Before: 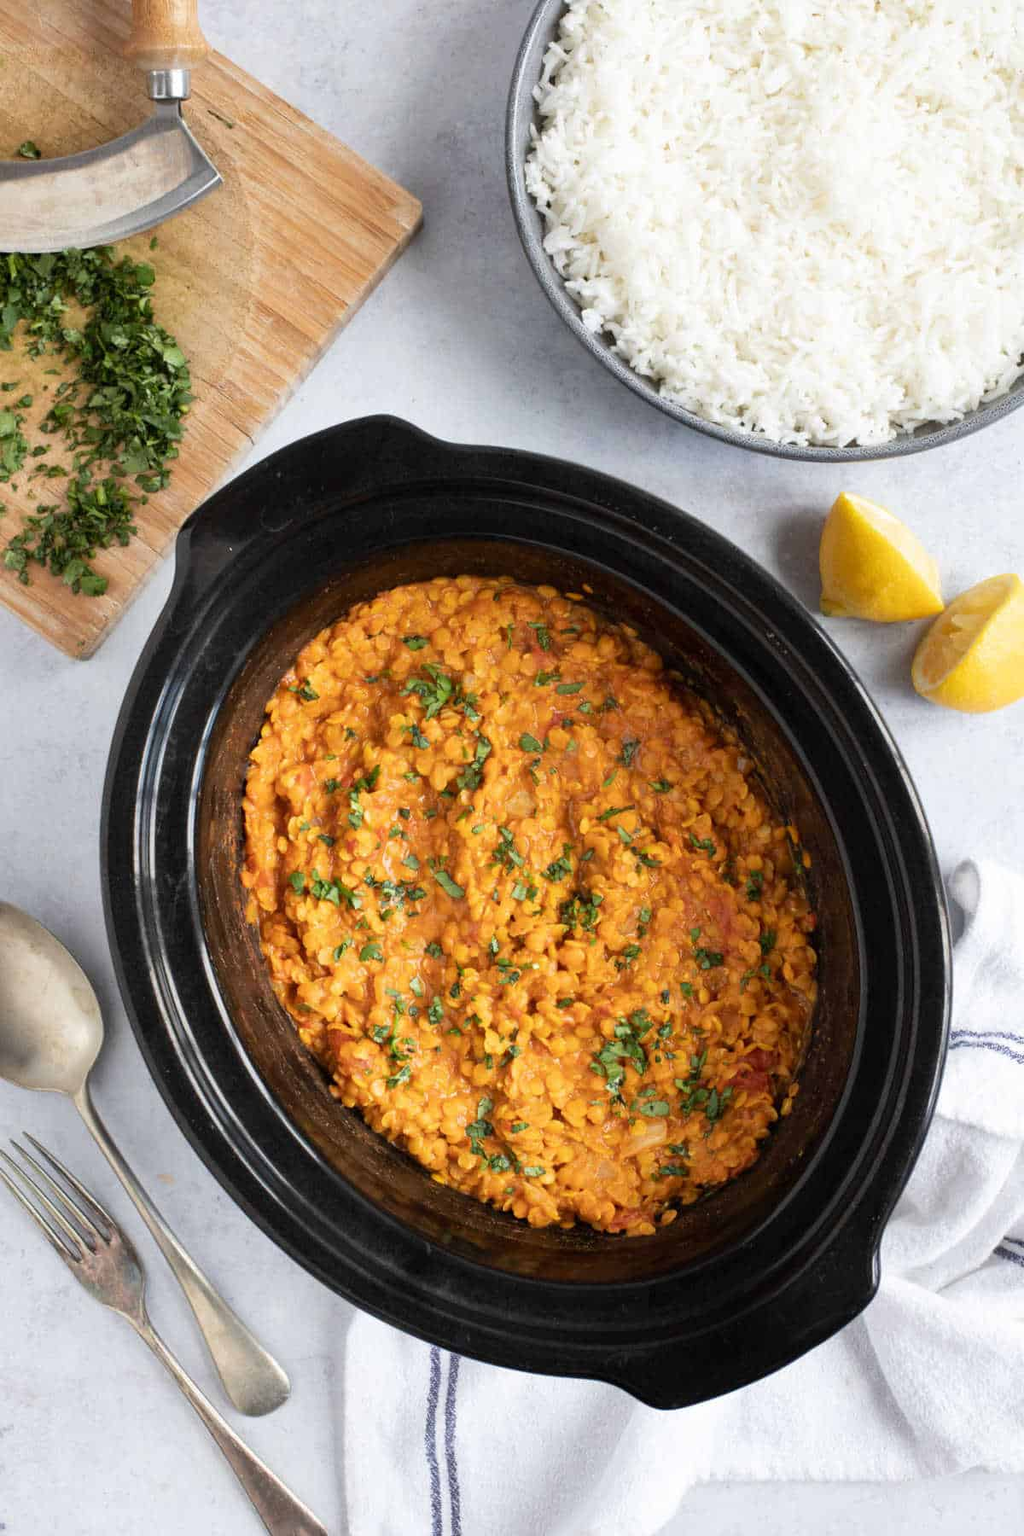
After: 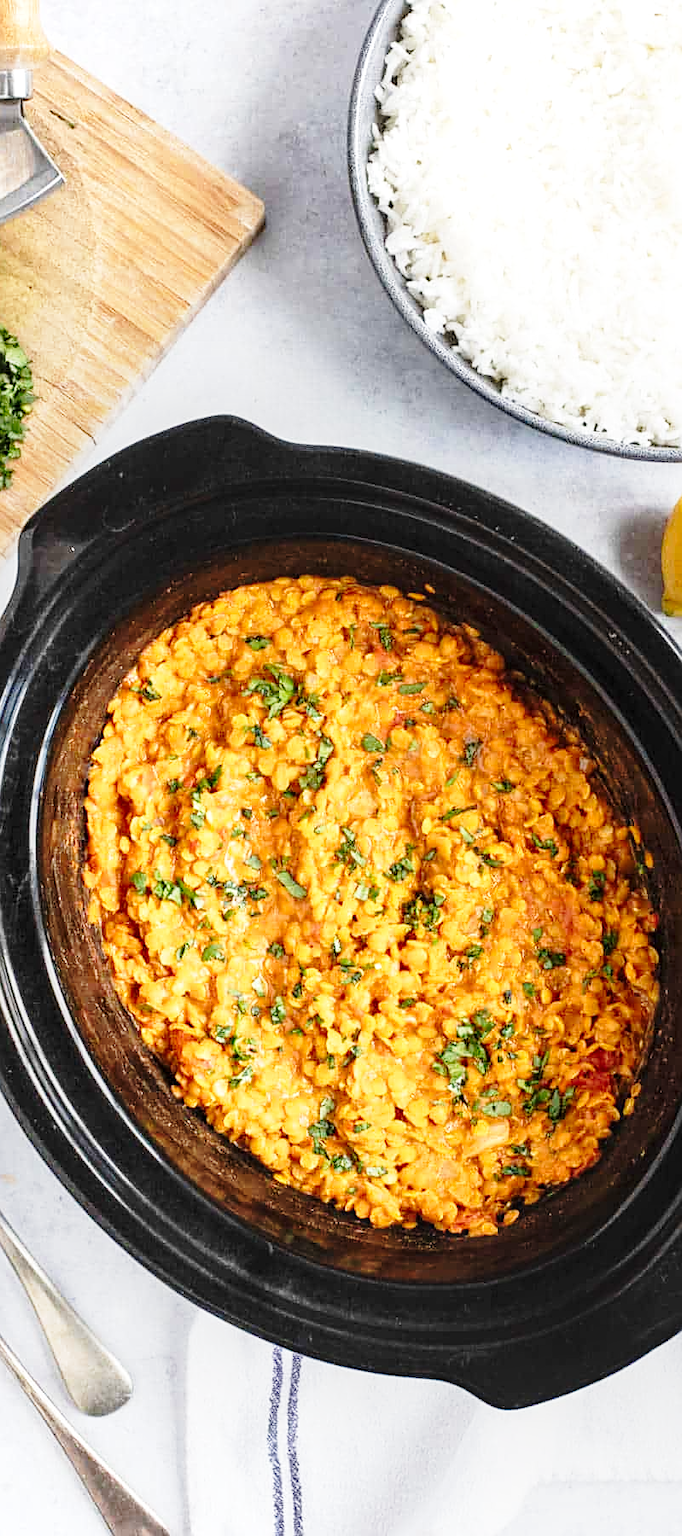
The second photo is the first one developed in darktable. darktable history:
sharpen: on, module defaults
crop and rotate: left 15.446%, right 17.836%
base curve: curves: ch0 [(0, 0) (0.028, 0.03) (0.121, 0.232) (0.46, 0.748) (0.859, 0.968) (1, 1)], preserve colors none
exposure: exposure 0.128 EV, compensate highlight preservation false
local contrast: on, module defaults
